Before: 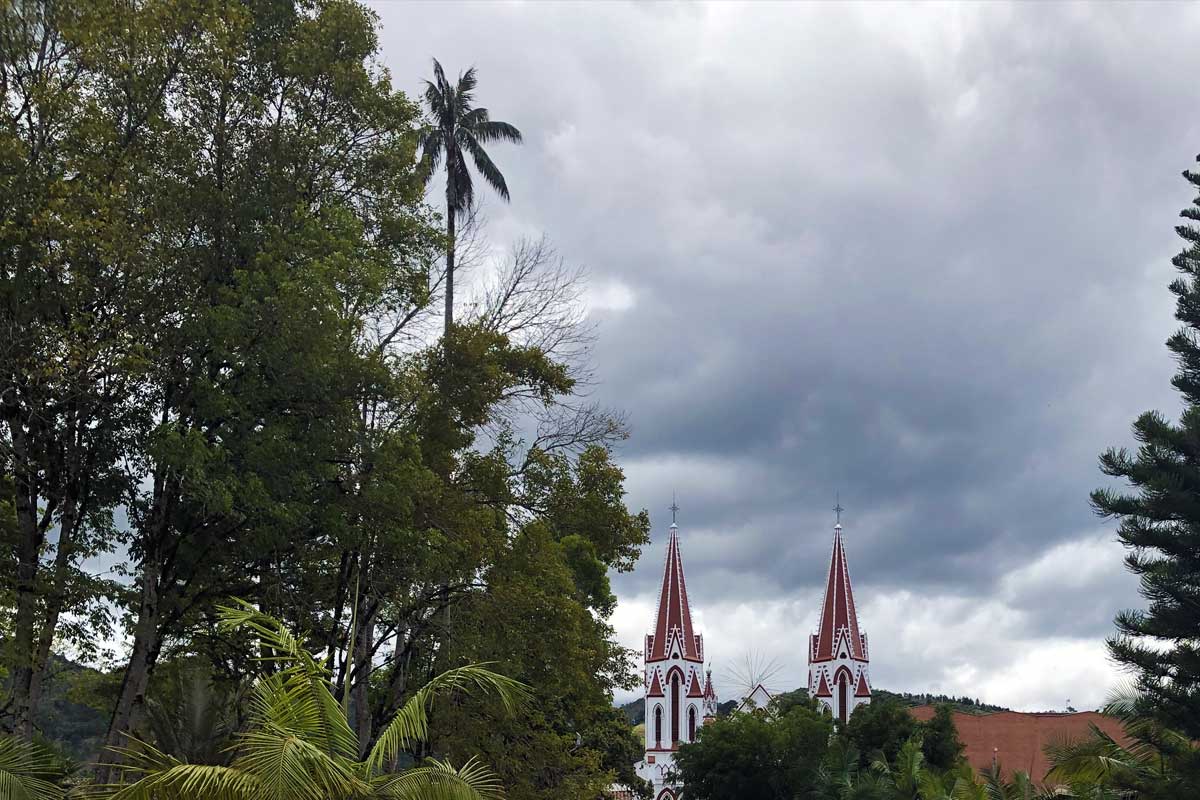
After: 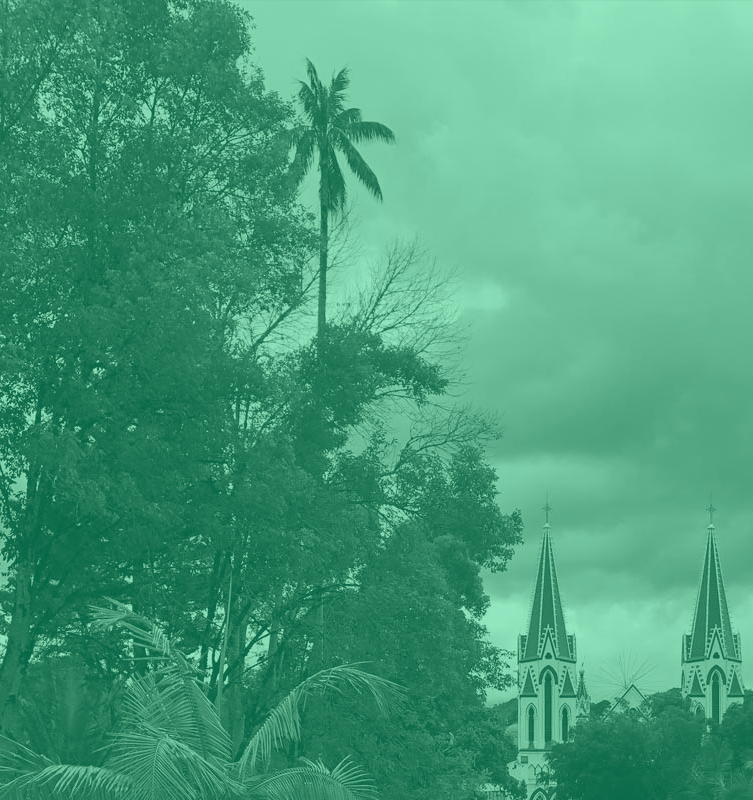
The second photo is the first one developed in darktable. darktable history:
color balance rgb: shadows lift › chroma 3%, shadows lift › hue 280.8°, power › hue 330°, highlights gain › chroma 3%, highlights gain › hue 75.6°, global offset › luminance 0.7%, perceptual saturation grading › global saturation 20%, perceptual saturation grading › highlights -25%, perceptual saturation grading › shadows 50%, global vibrance 20.33%
crop: left 10.644%, right 26.528%
colorize: hue 147.6°, saturation 65%, lightness 21.64%
